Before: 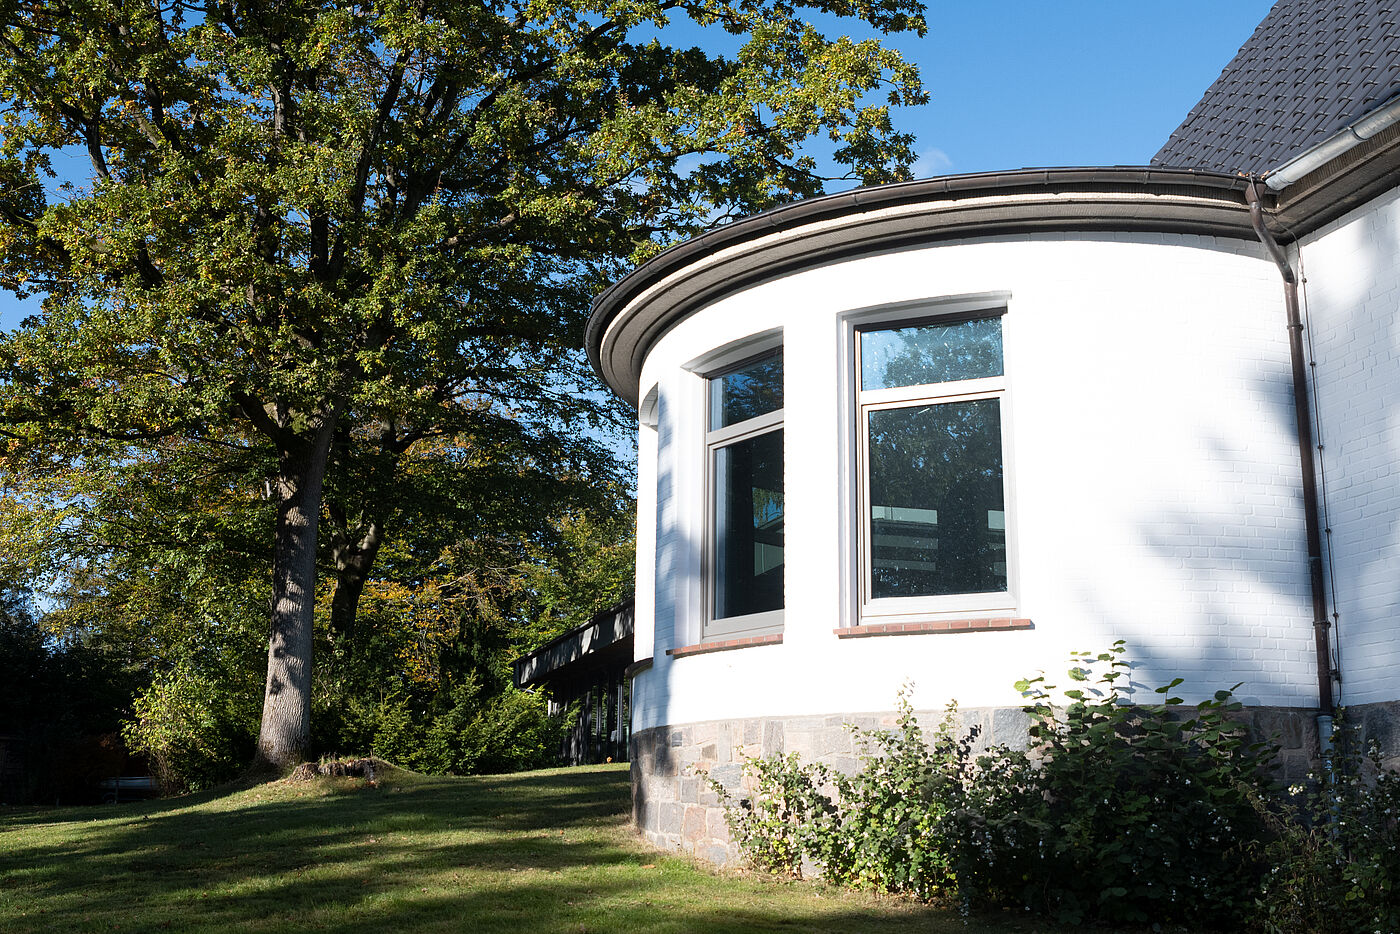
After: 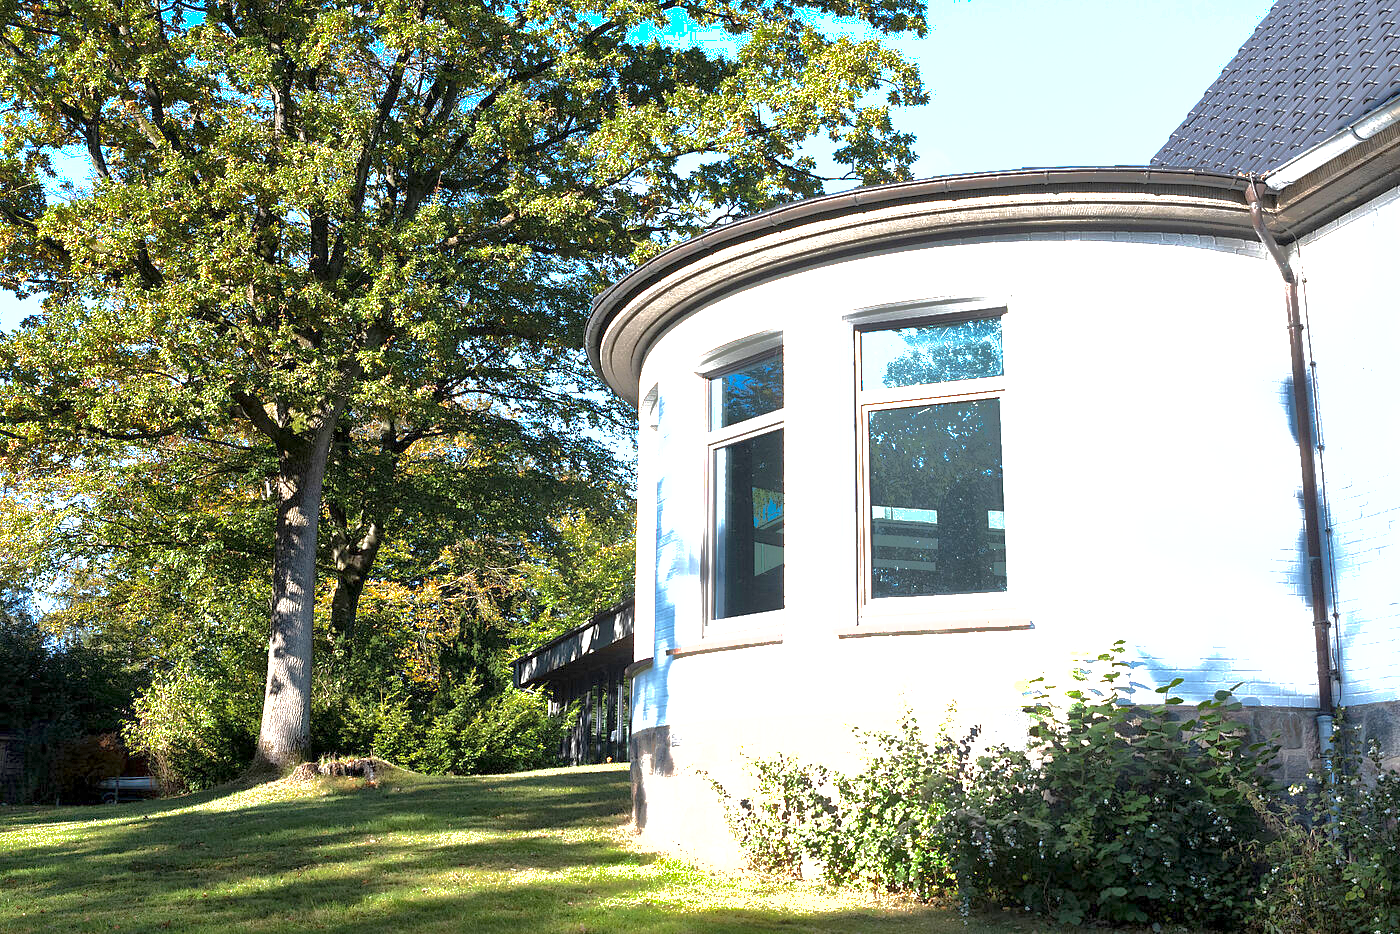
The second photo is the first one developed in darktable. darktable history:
local contrast: mode bilateral grid, contrast 20, coarseness 50, detail 132%, midtone range 0.2
shadows and highlights: highlights -60
exposure: black level correction 0, exposure 1.675 EV, compensate exposure bias true, compensate highlight preservation false
